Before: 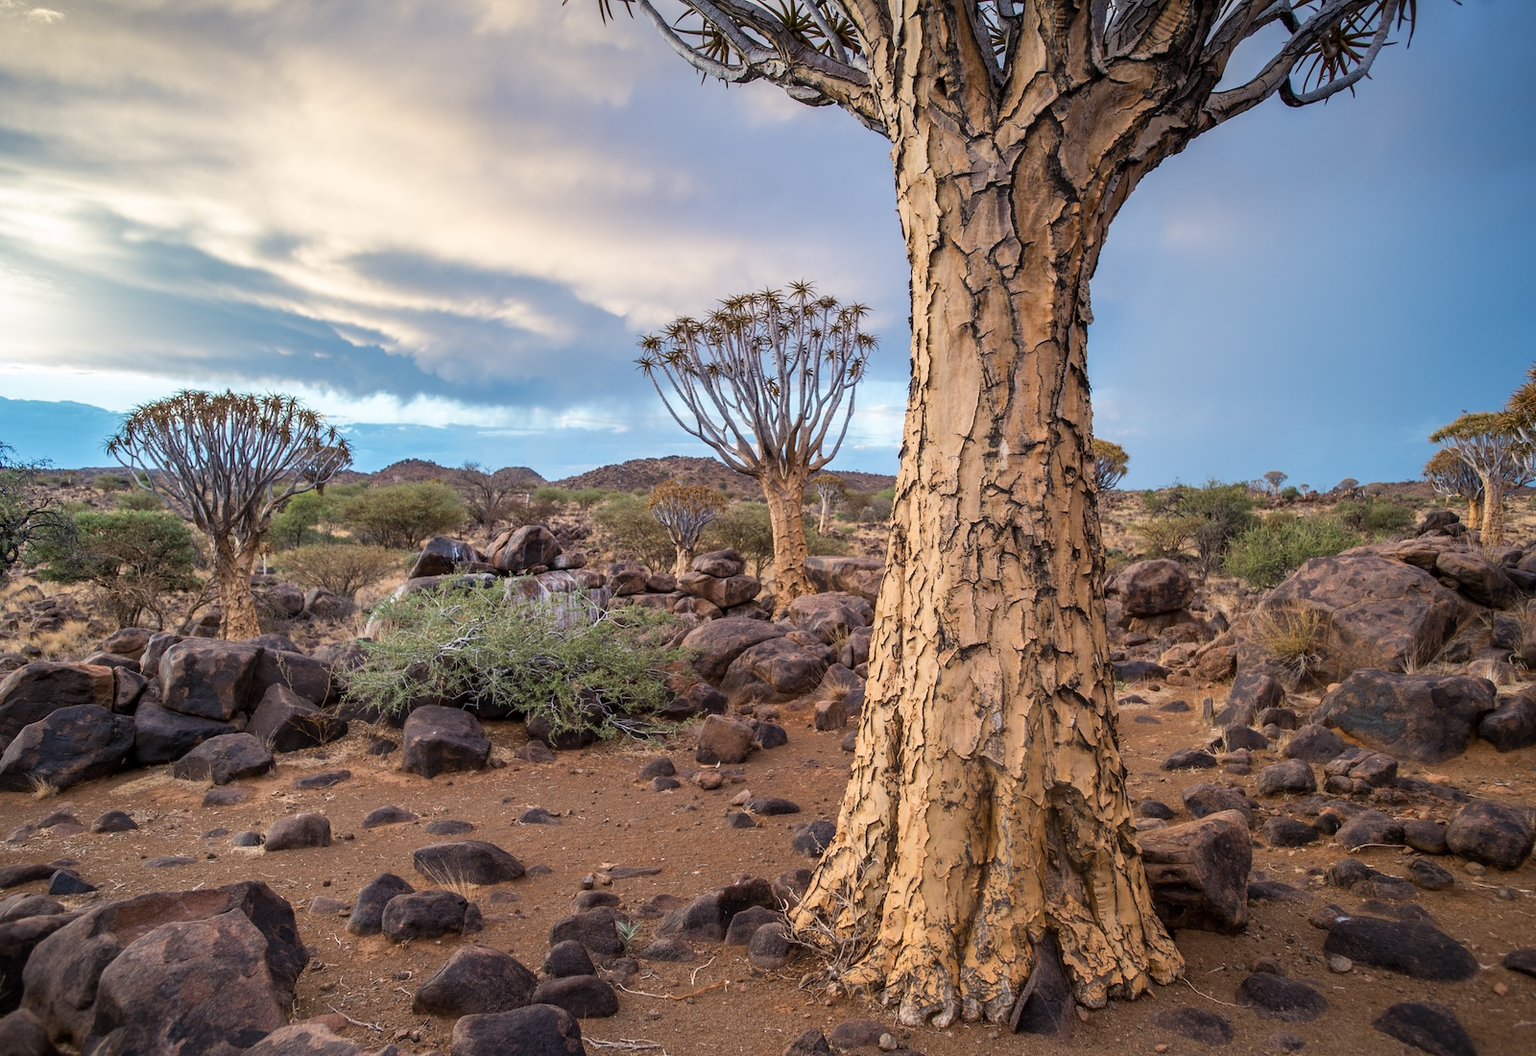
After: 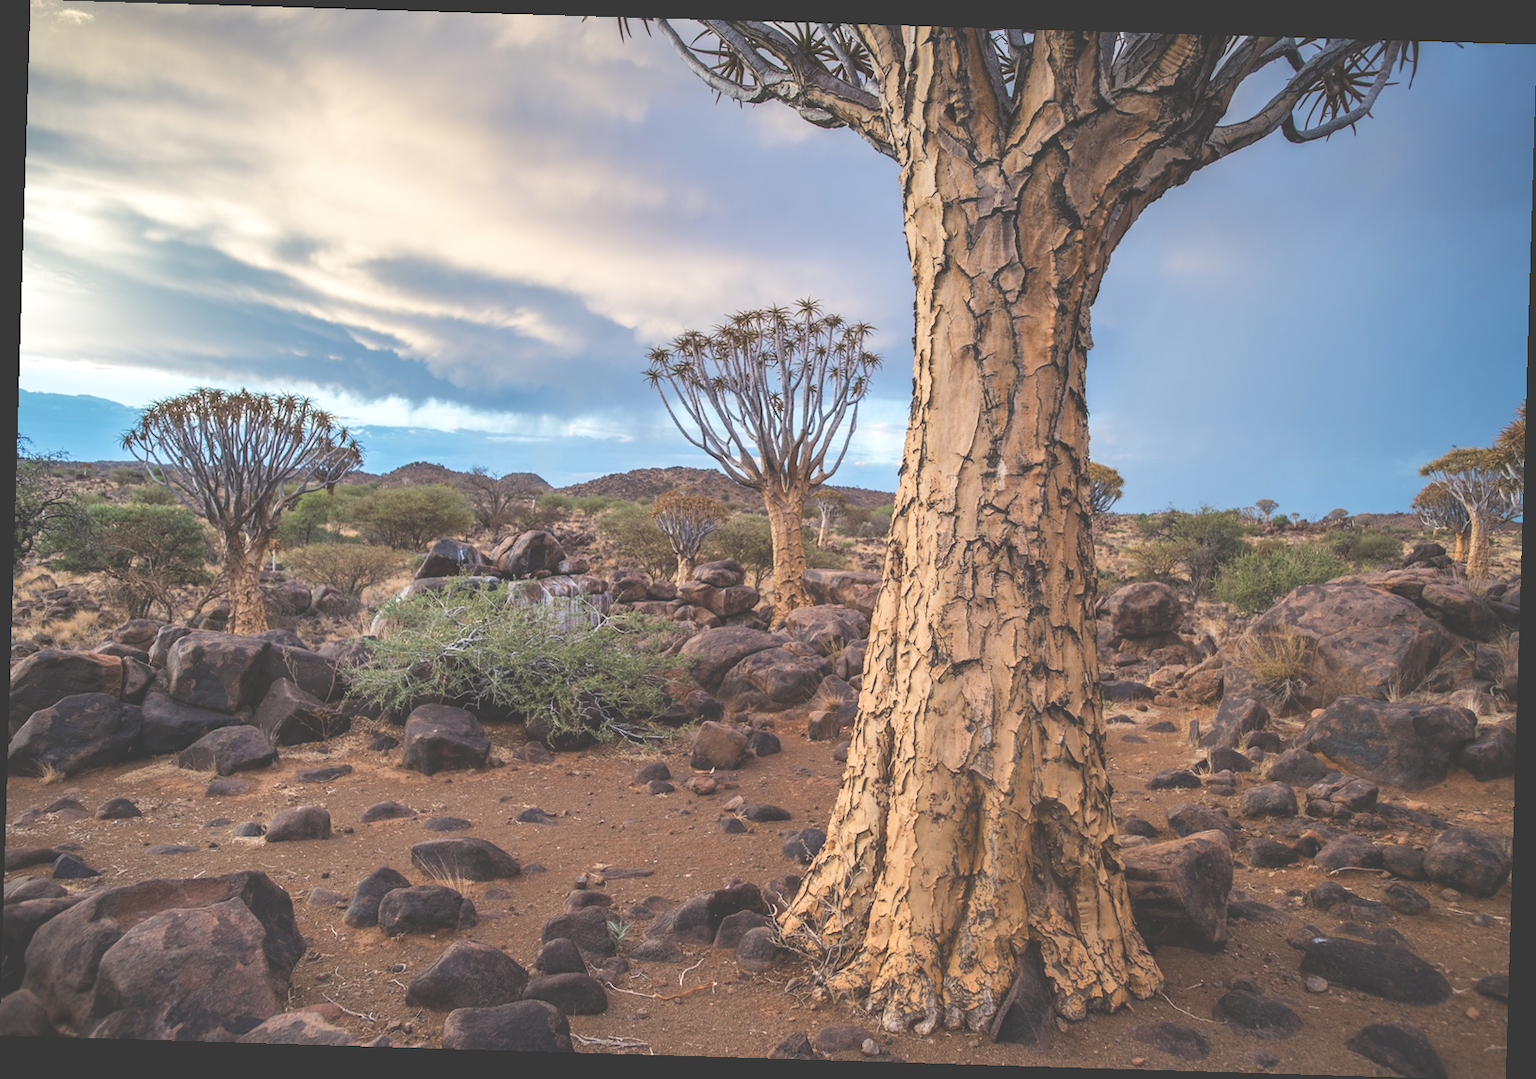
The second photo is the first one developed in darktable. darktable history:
rotate and perspective: rotation 1.72°, automatic cropping off
exposure: black level correction -0.041, exposure 0.064 EV, compensate highlight preservation false
